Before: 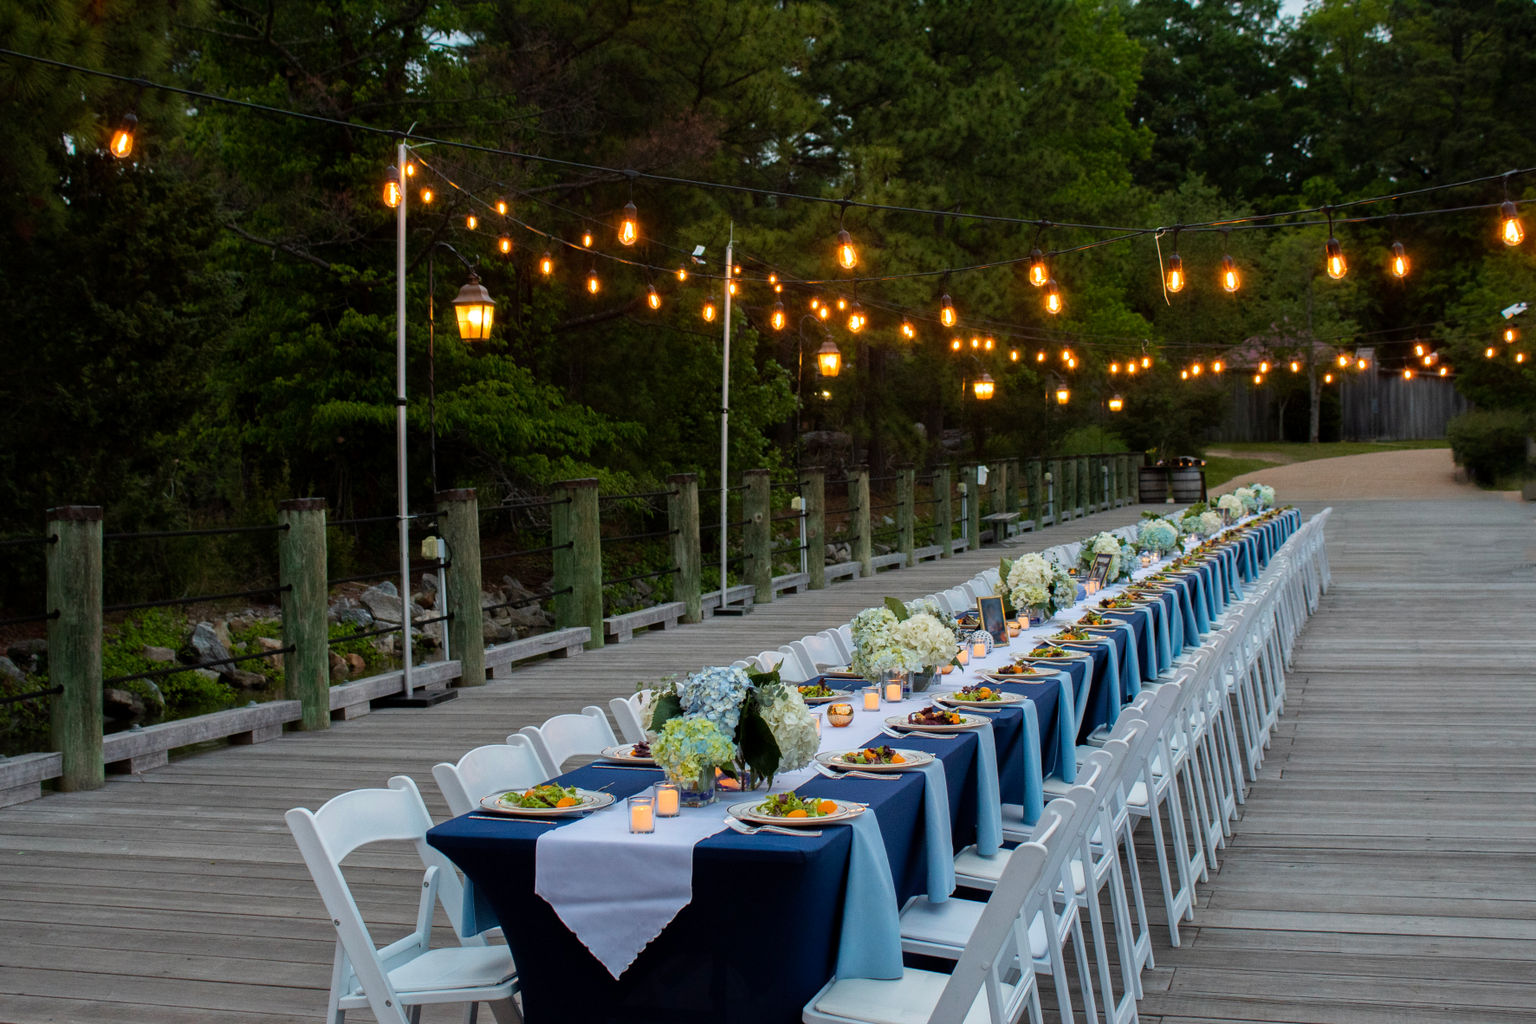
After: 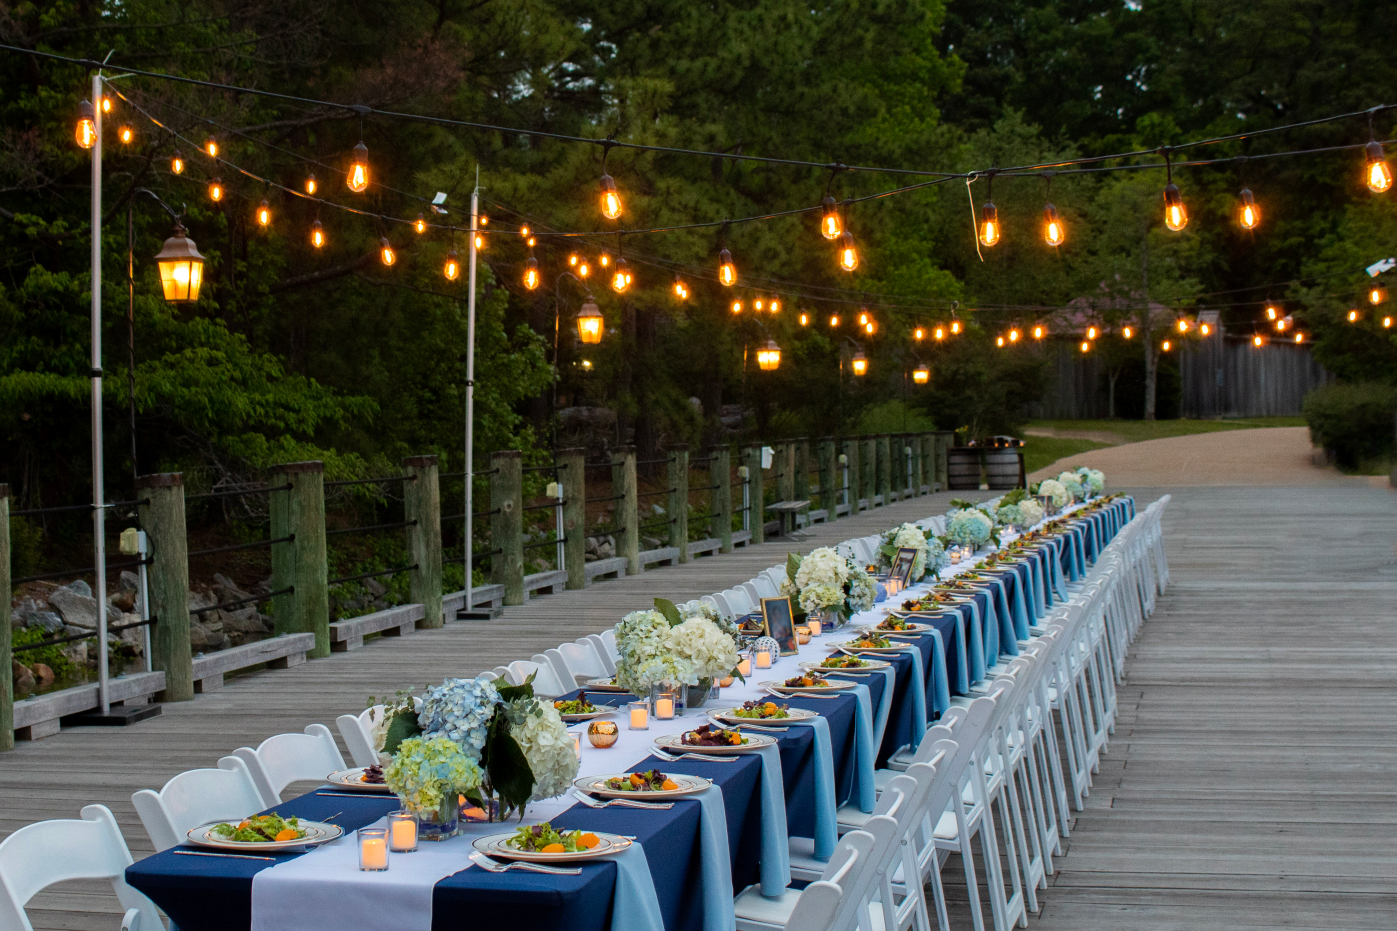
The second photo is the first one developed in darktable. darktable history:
crop and rotate: left 20.747%, top 7.809%, right 0.409%, bottom 13.345%
